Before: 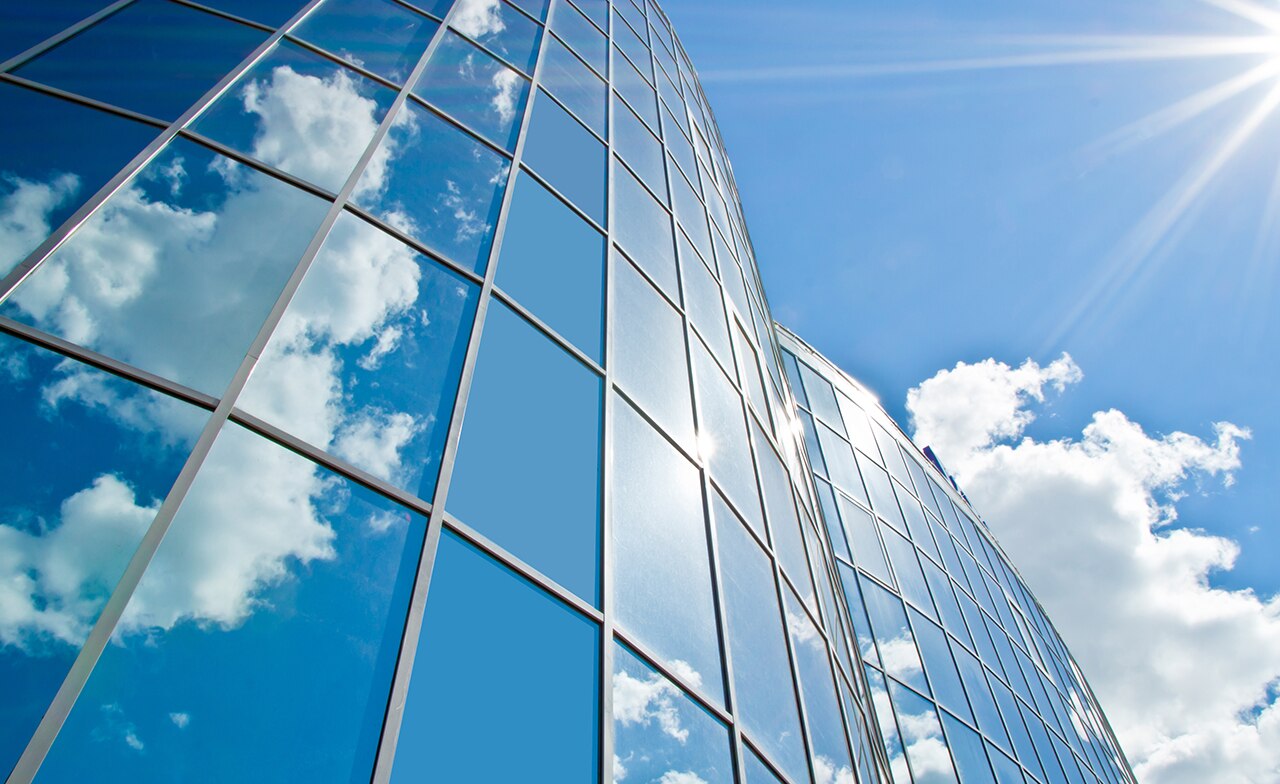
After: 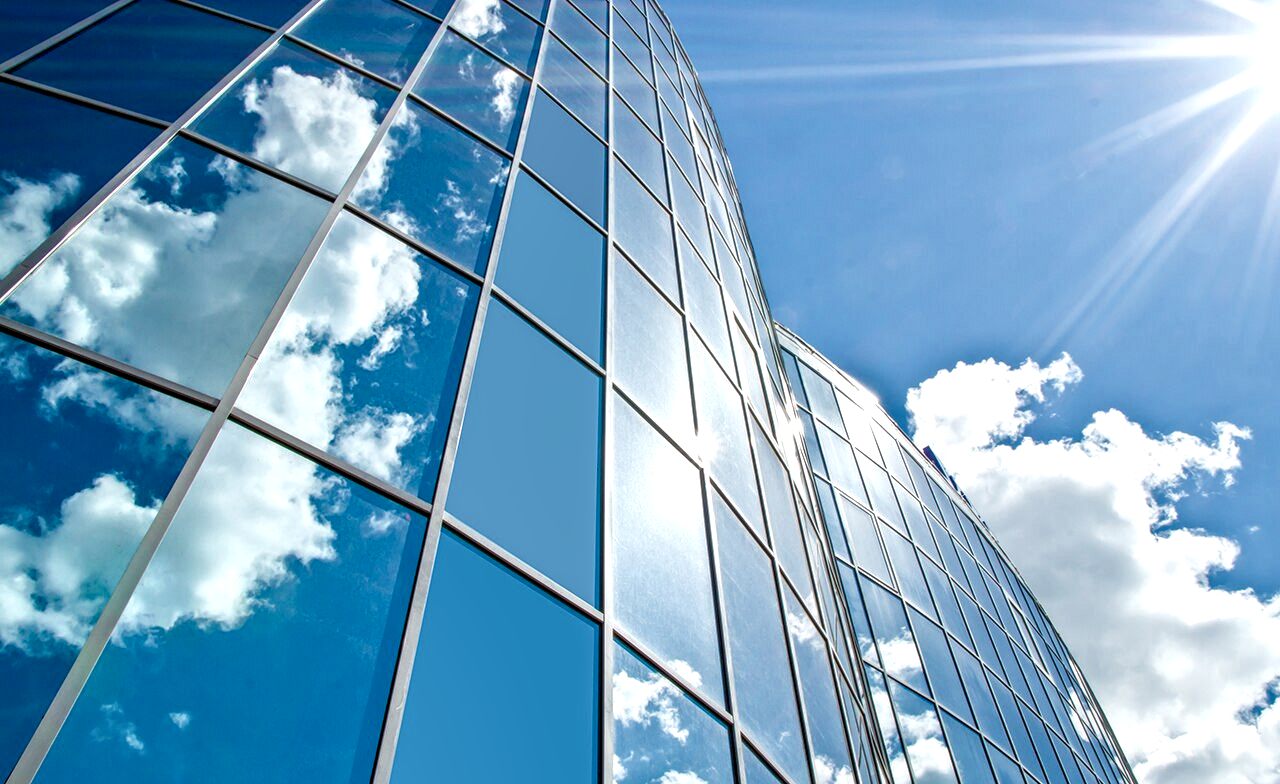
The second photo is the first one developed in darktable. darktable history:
local contrast: highlights 16%, detail 185%
